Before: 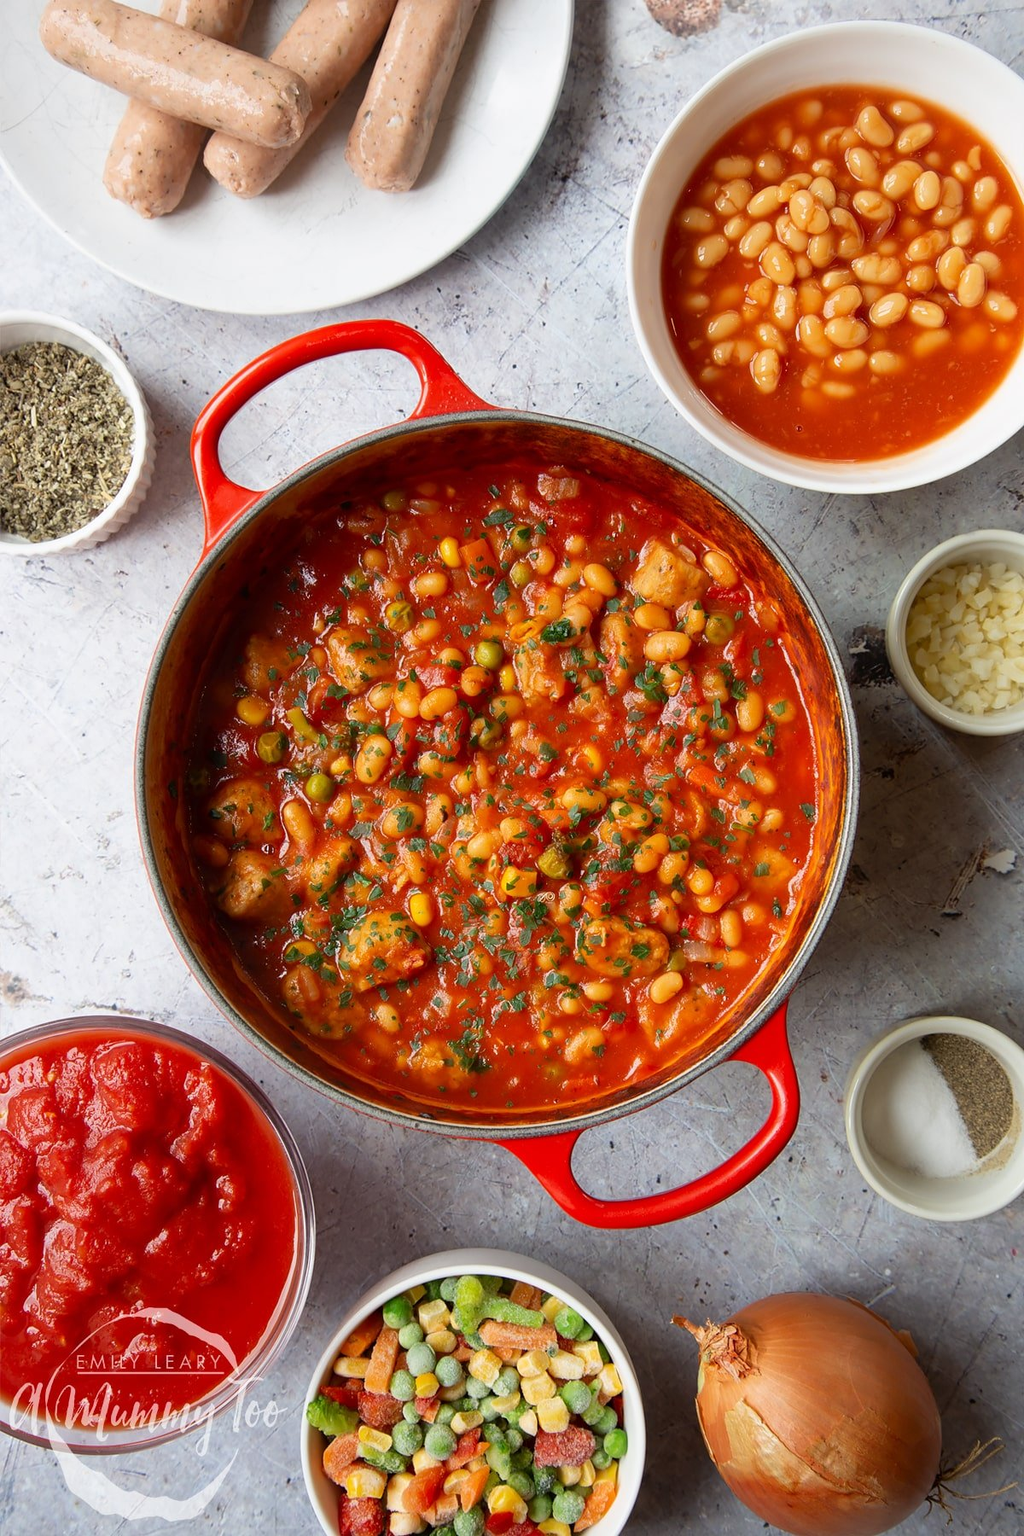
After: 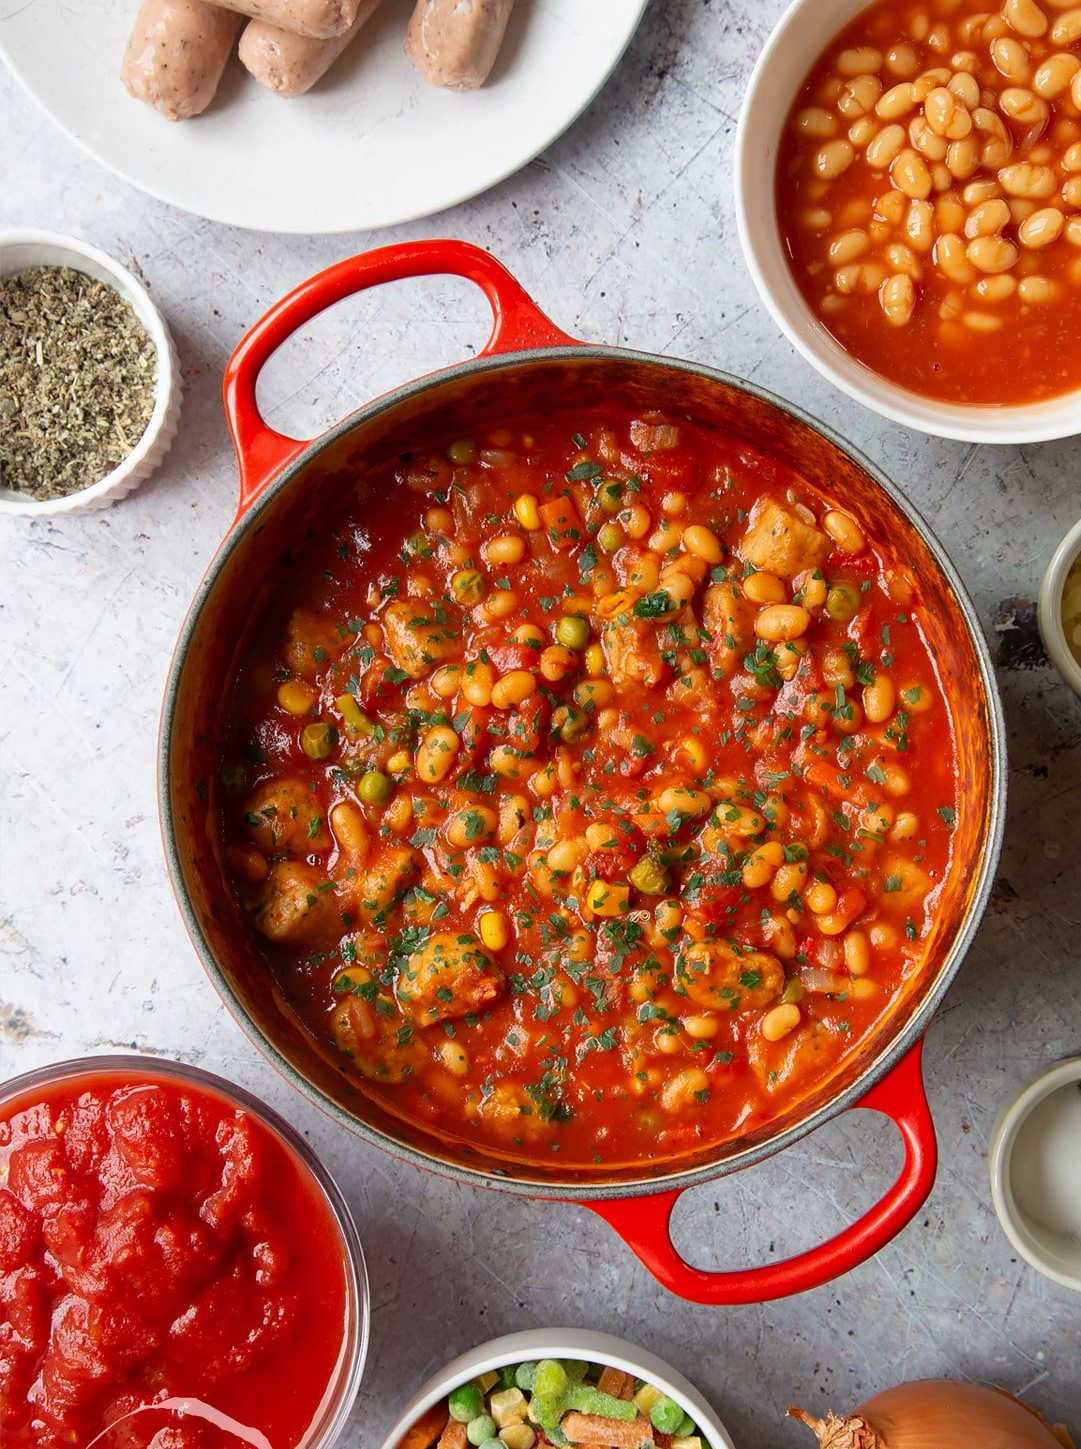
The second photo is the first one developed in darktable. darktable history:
crop: top 7.503%, right 9.855%, bottom 11.994%
